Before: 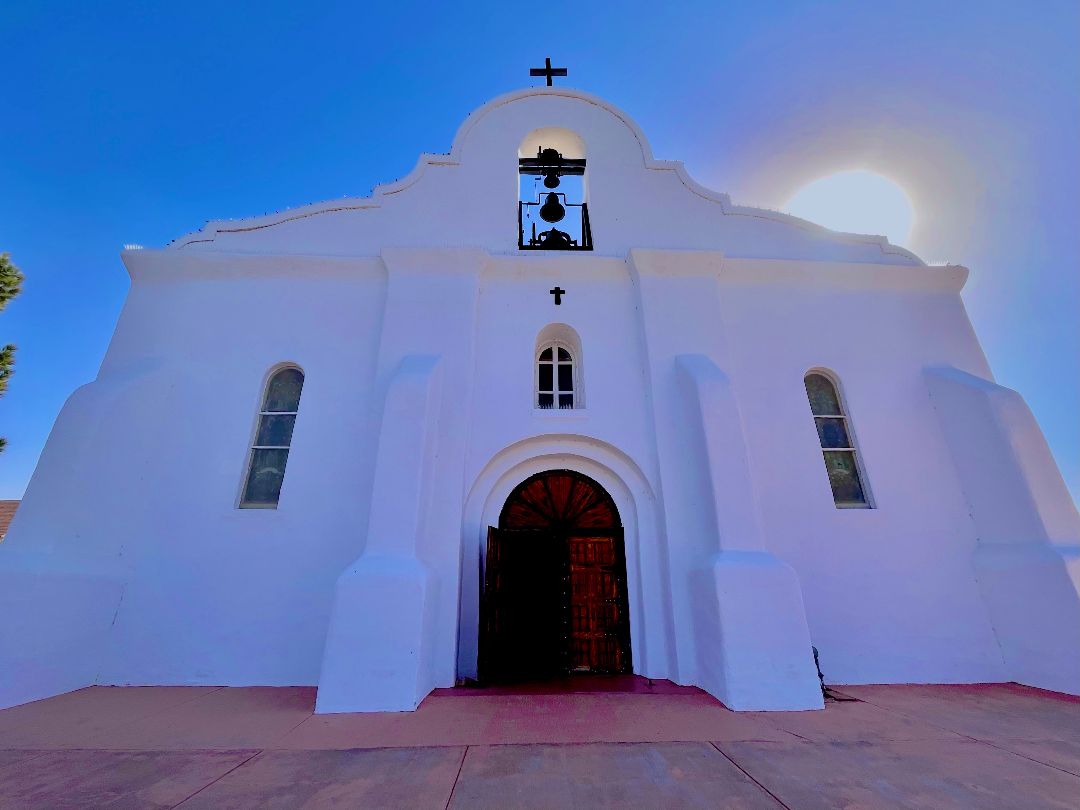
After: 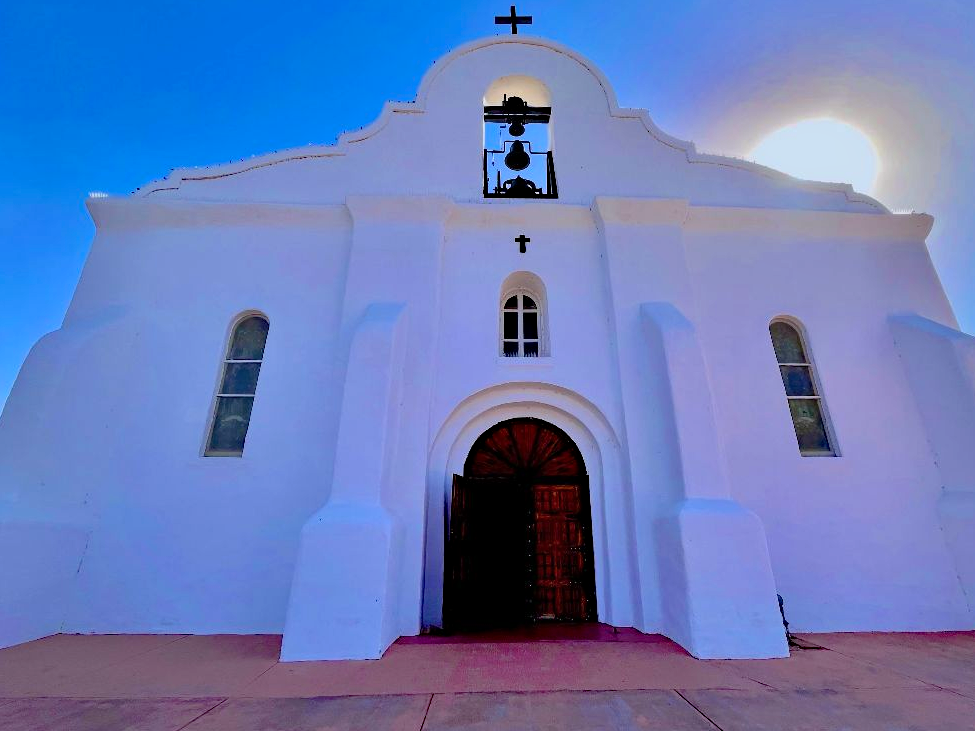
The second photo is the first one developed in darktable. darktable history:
haze removal: compatibility mode true, adaptive false
exposure: exposure 0.207 EV, compensate highlight preservation false
tone equalizer: on, module defaults
shadows and highlights: soften with gaussian
crop: left 3.305%, top 6.436%, right 6.389%, bottom 3.258%
